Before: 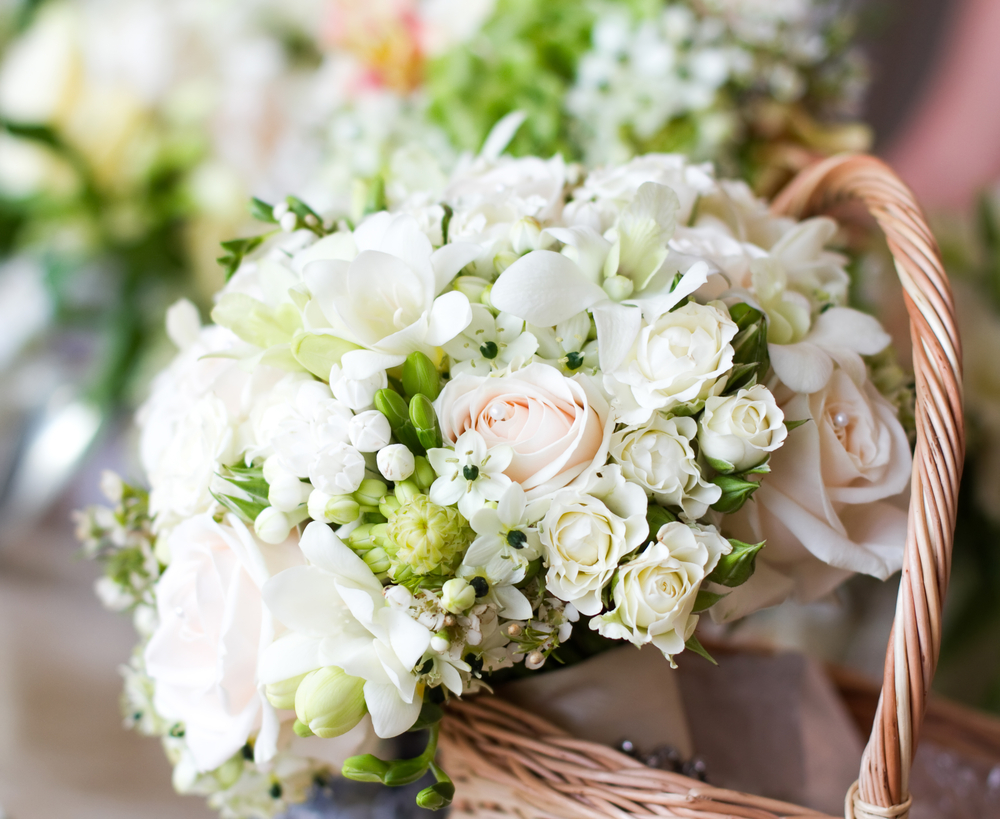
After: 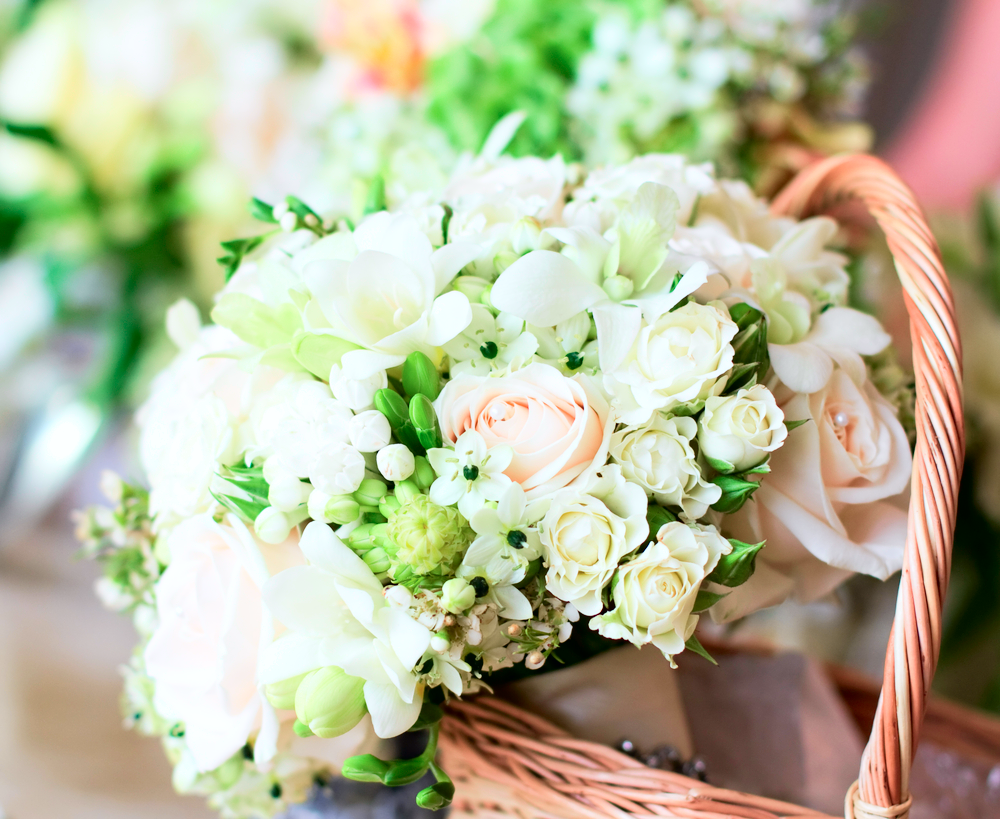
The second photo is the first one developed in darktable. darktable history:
tone curve: curves: ch0 [(0, 0) (0.051, 0.027) (0.096, 0.071) (0.219, 0.248) (0.428, 0.52) (0.596, 0.713) (0.727, 0.823) (0.859, 0.924) (1, 1)]; ch1 [(0, 0) (0.1, 0.038) (0.318, 0.221) (0.413, 0.325) (0.454, 0.41) (0.493, 0.478) (0.503, 0.501) (0.516, 0.515) (0.548, 0.575) (0.561, 0.596) (0.594, 0.647) (0.666, 0.701) (1, 1)]; ch2 [(0, 0) (0.453, 0.44) (0.479, 0.476) (0.504, 0.5) (0.52, 0.526) (0.557, 0.585) (0.583, 0.608) (0.824, 0.815) (1, 1)], color space Lab, independent channels, preserve colors none
